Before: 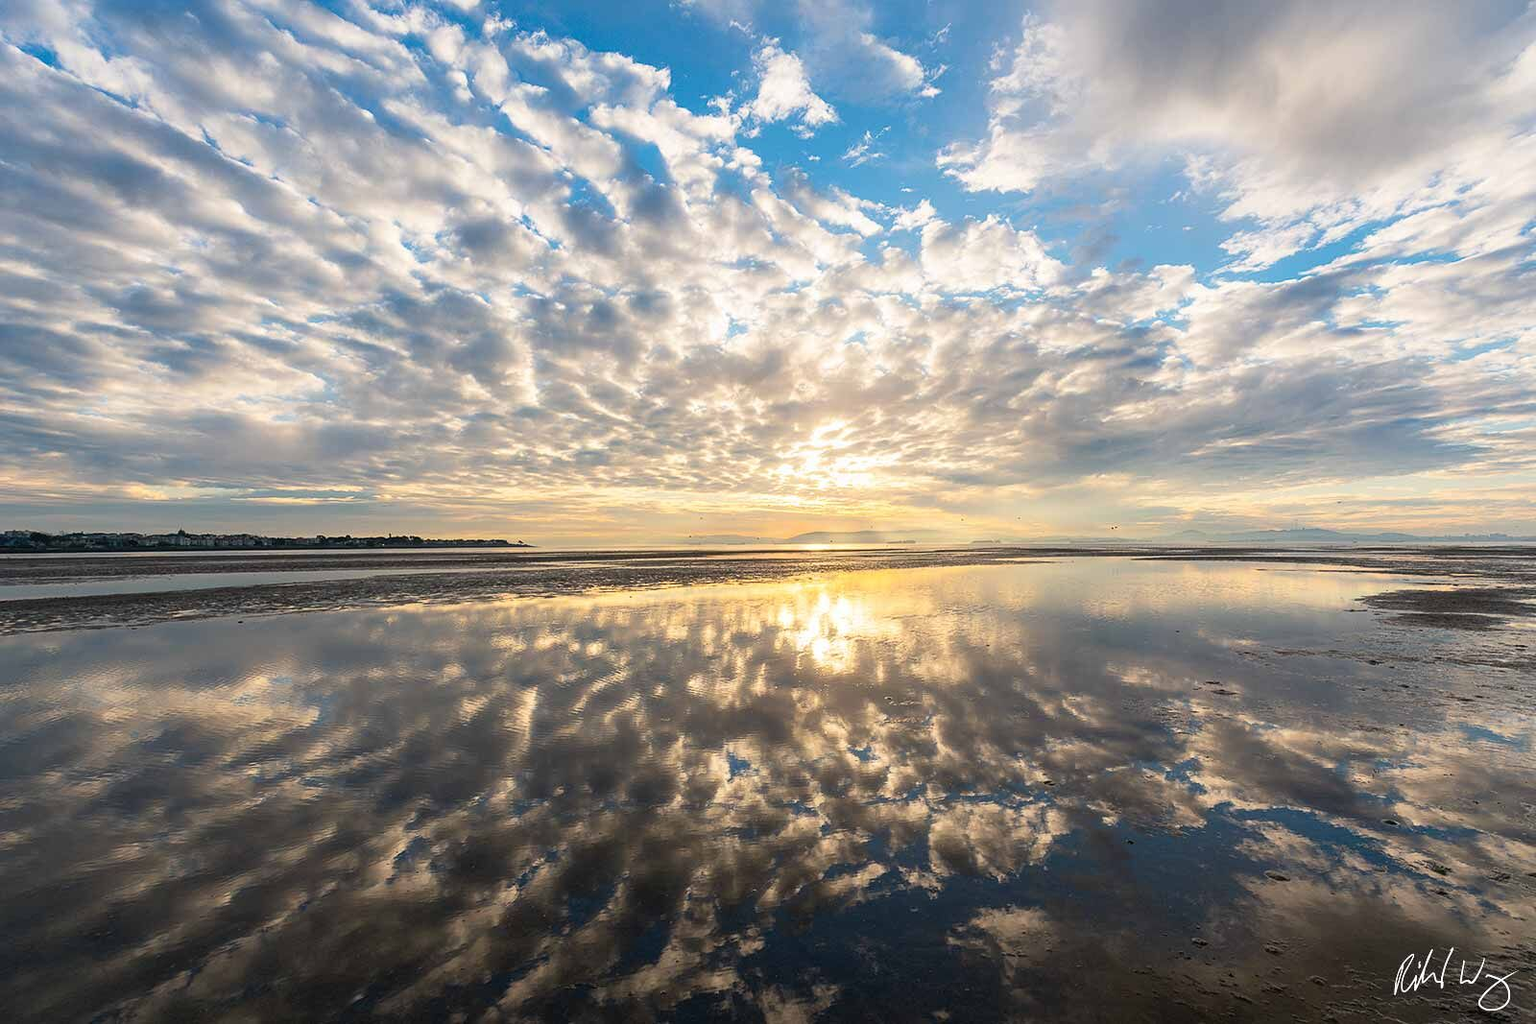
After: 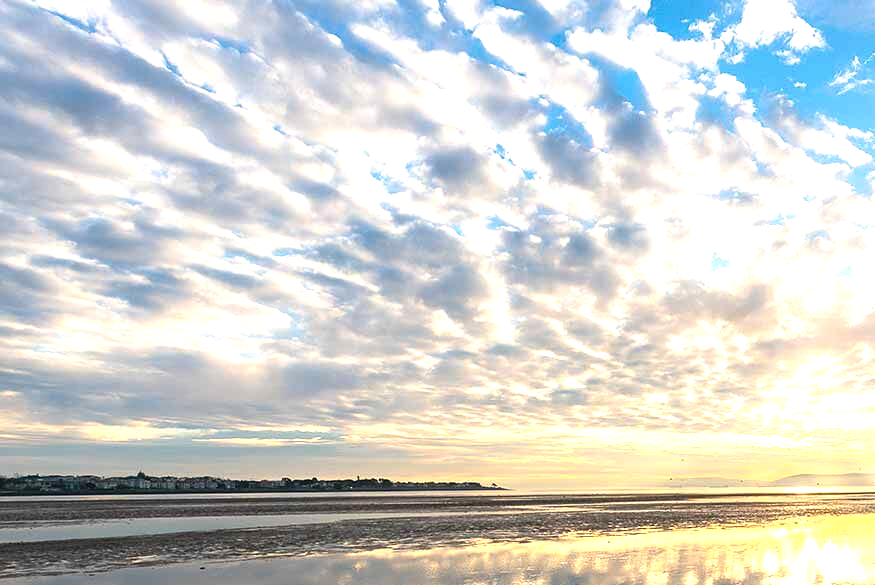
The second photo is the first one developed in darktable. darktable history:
exposure: exposure 0.722 EV, compensate highlight preservation false
crop and rotate: left 3.047%, top 7.509%, right 42.236%, bottom 37.598%
tone equalizer: on, module defaults
